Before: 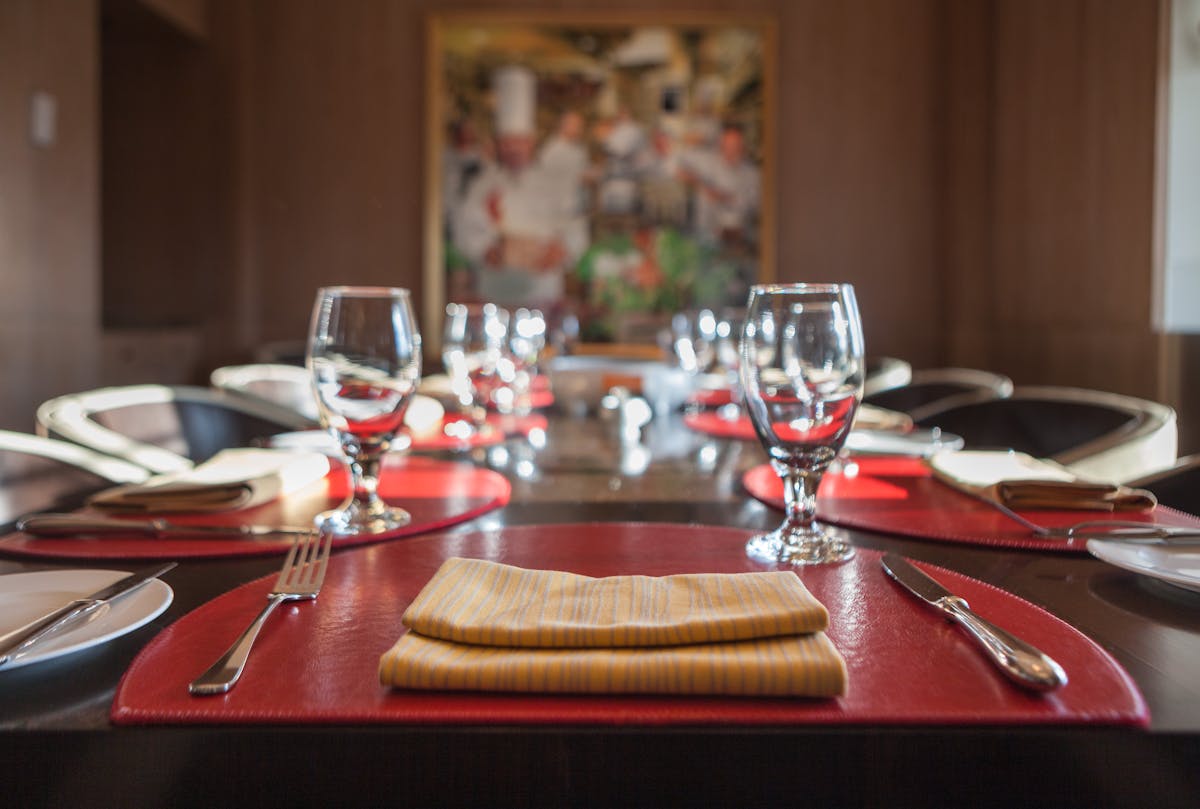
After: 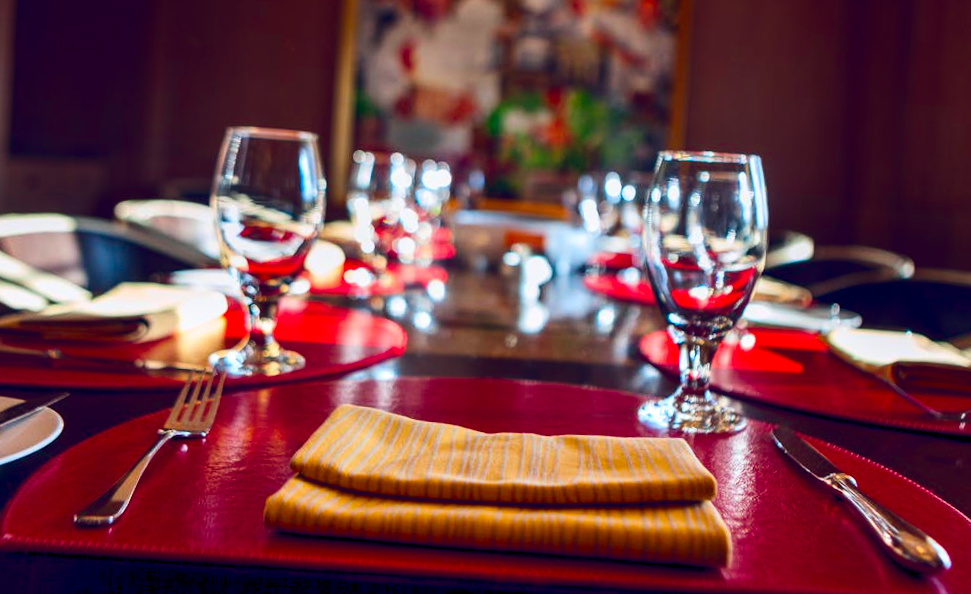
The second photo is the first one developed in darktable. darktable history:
contrast brightness saturation: contrast 0.201, brightness -0.102, saturation 0.101
crop and rotate: angle -3.48°, left 9.851%, top 20.44%, right 12.21%, bottom 12.062%
color balance rgb: highlights gain › luminance 17.657%, global offset › luminance -0.273%, global offset › chroma 0.318%, global offset › hue 261.06°, linear chroma grading › global chroma 24.91%, perceptual saturation grading › global saturation 19.862%, perceptual brilliance grading › global brilliance 2.751%, perceptual brilliance grading › highlights -2.734%, perceptual brilliance grading › shadows 2.986%, global vibrance 41.266%
exposure: black level correction 0.002, exposure -0.198 EV, compensate highlight preservation false
